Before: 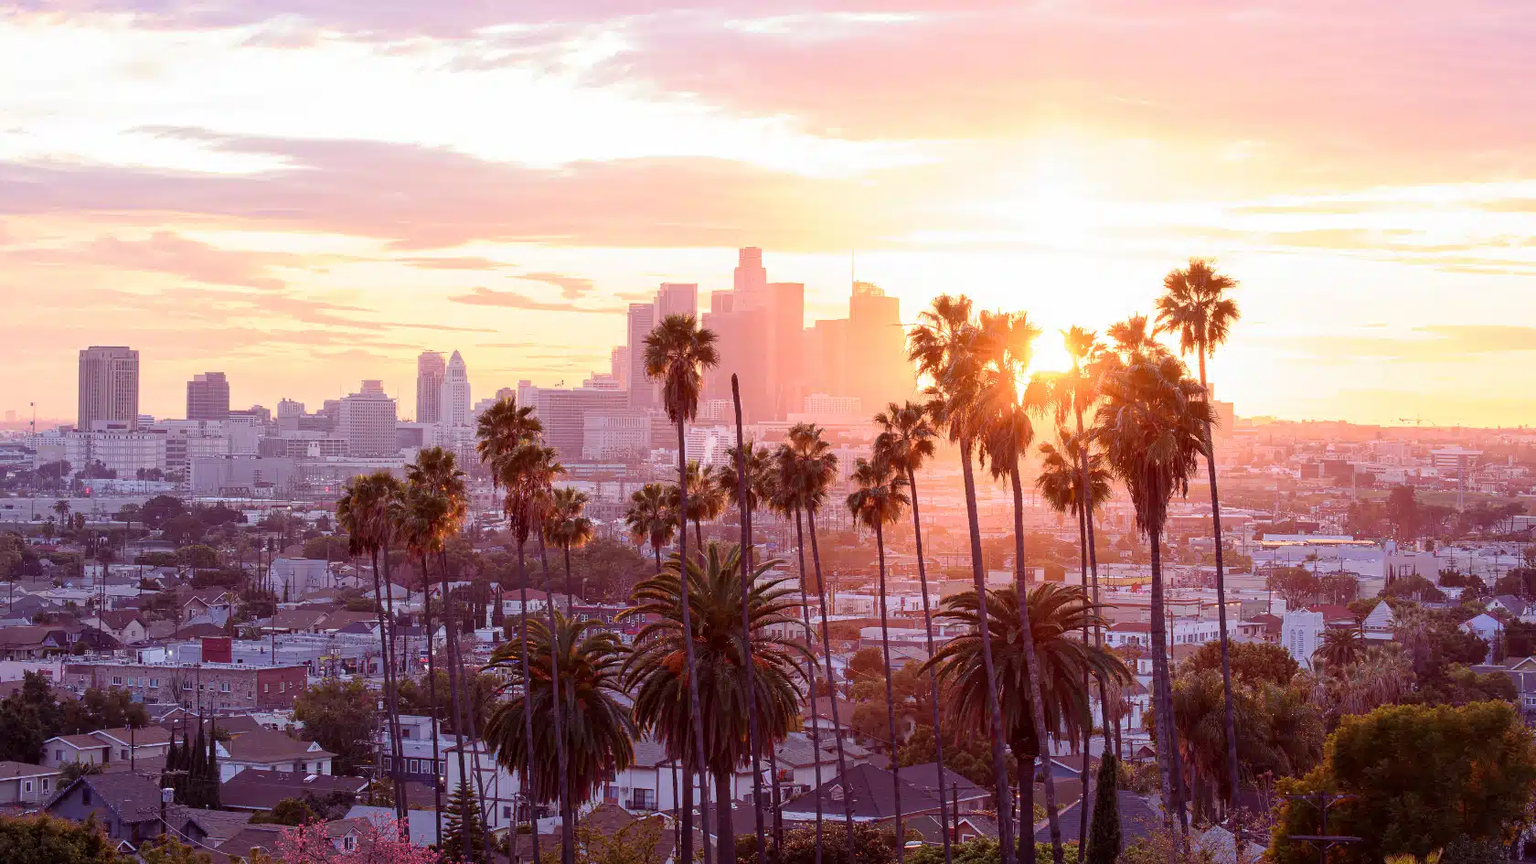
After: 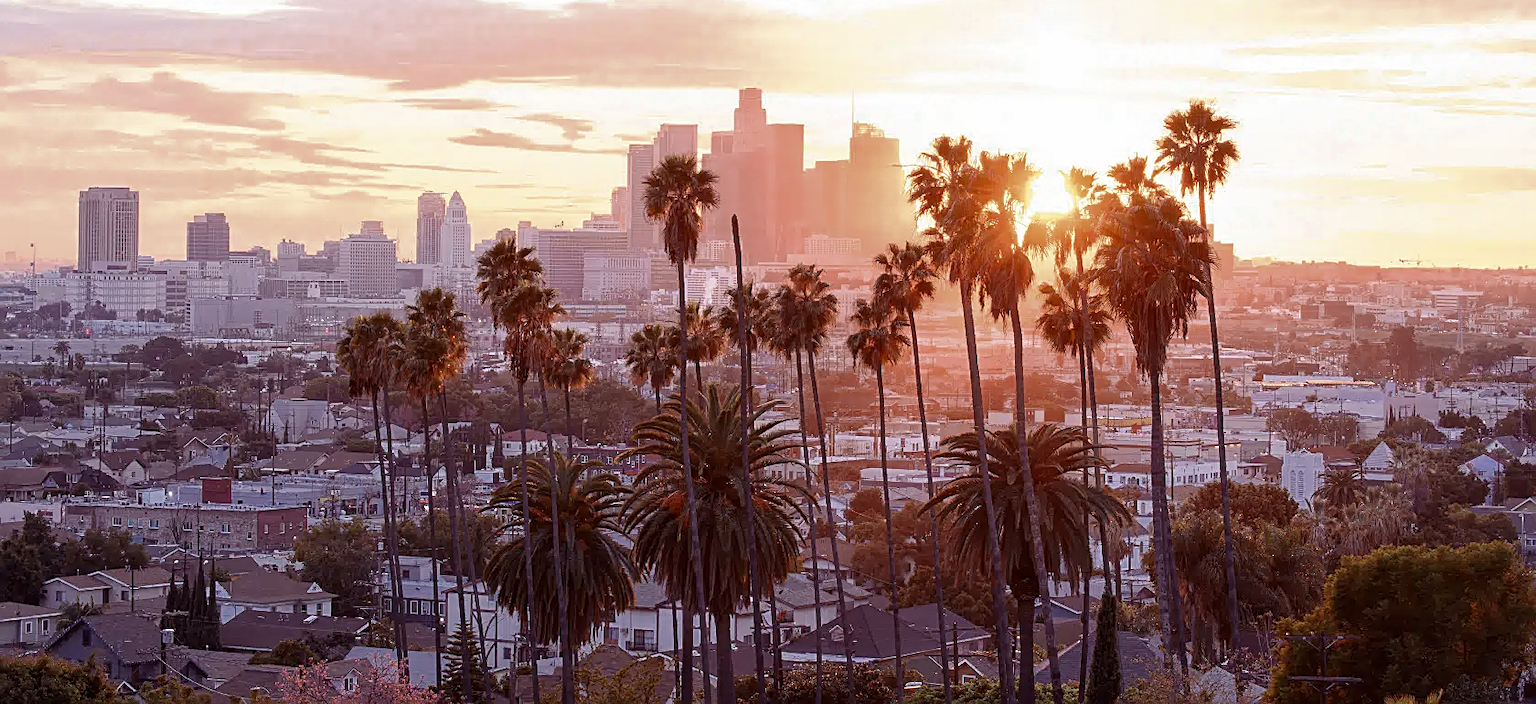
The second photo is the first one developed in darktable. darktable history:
color zones: curves: ch0 [(0, 0.5) (0.125, 0.4) (0.25, 0.5) (0.375, 0.4) (0.5, 0.4) (0.625, 0.35) (0.75, 0.35) (0.875, 0.5)]; ch1 [(0, 0.35) (0.125, 0.45) (0.25, 0.35) (0.375, 0.35) (0.5, 0.35) (0.625, 0.35) (0.75, 0.45) (0.875, 0.35)]; ch2 [(0, 0.6) (0.125, 0.5) (0.25, 0.5) (0.375, 0.6) (0.5, 0.6) (0.625, 0.5) (0.75, 0.5) (0.875, 0.5)]
sharpen: on, module defaults
crop and rotate: top 18.511%
